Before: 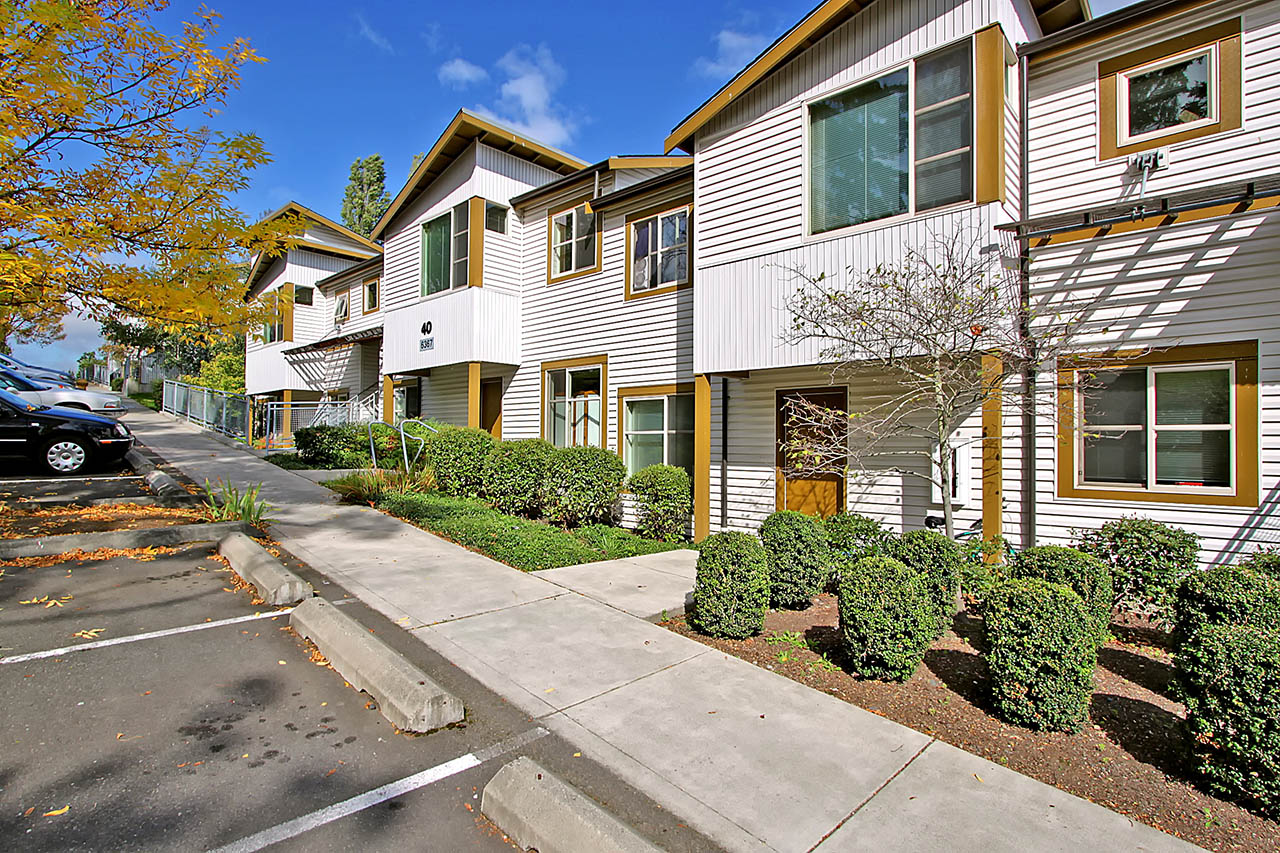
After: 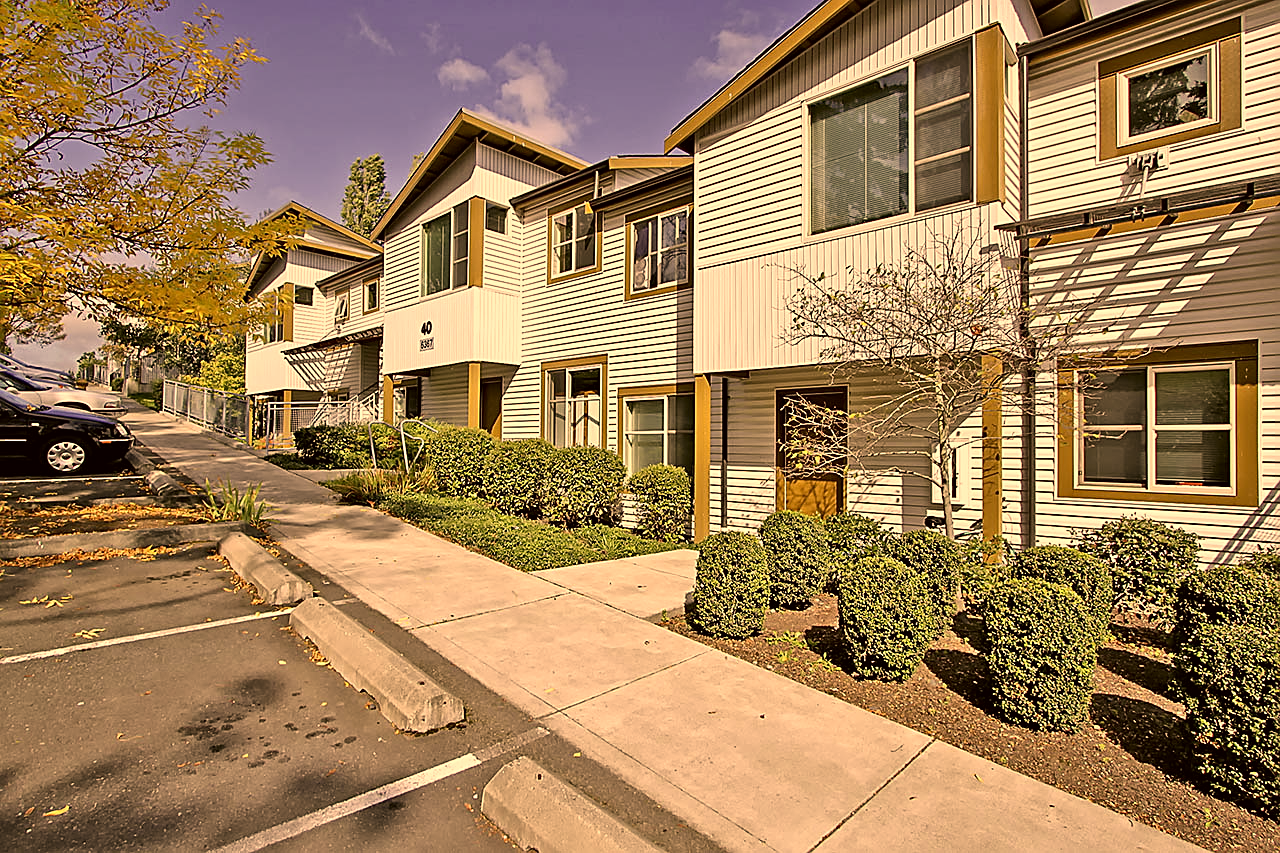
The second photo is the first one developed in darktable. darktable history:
color correction: highlights a* 18.67, highlights b* 36.15, shadows a* 1.61, shadows b* 6.3, saturation 1.01
sharpen: on, module defaults
contrast brightness saturation: contrast 0.102, saturation -0.363
